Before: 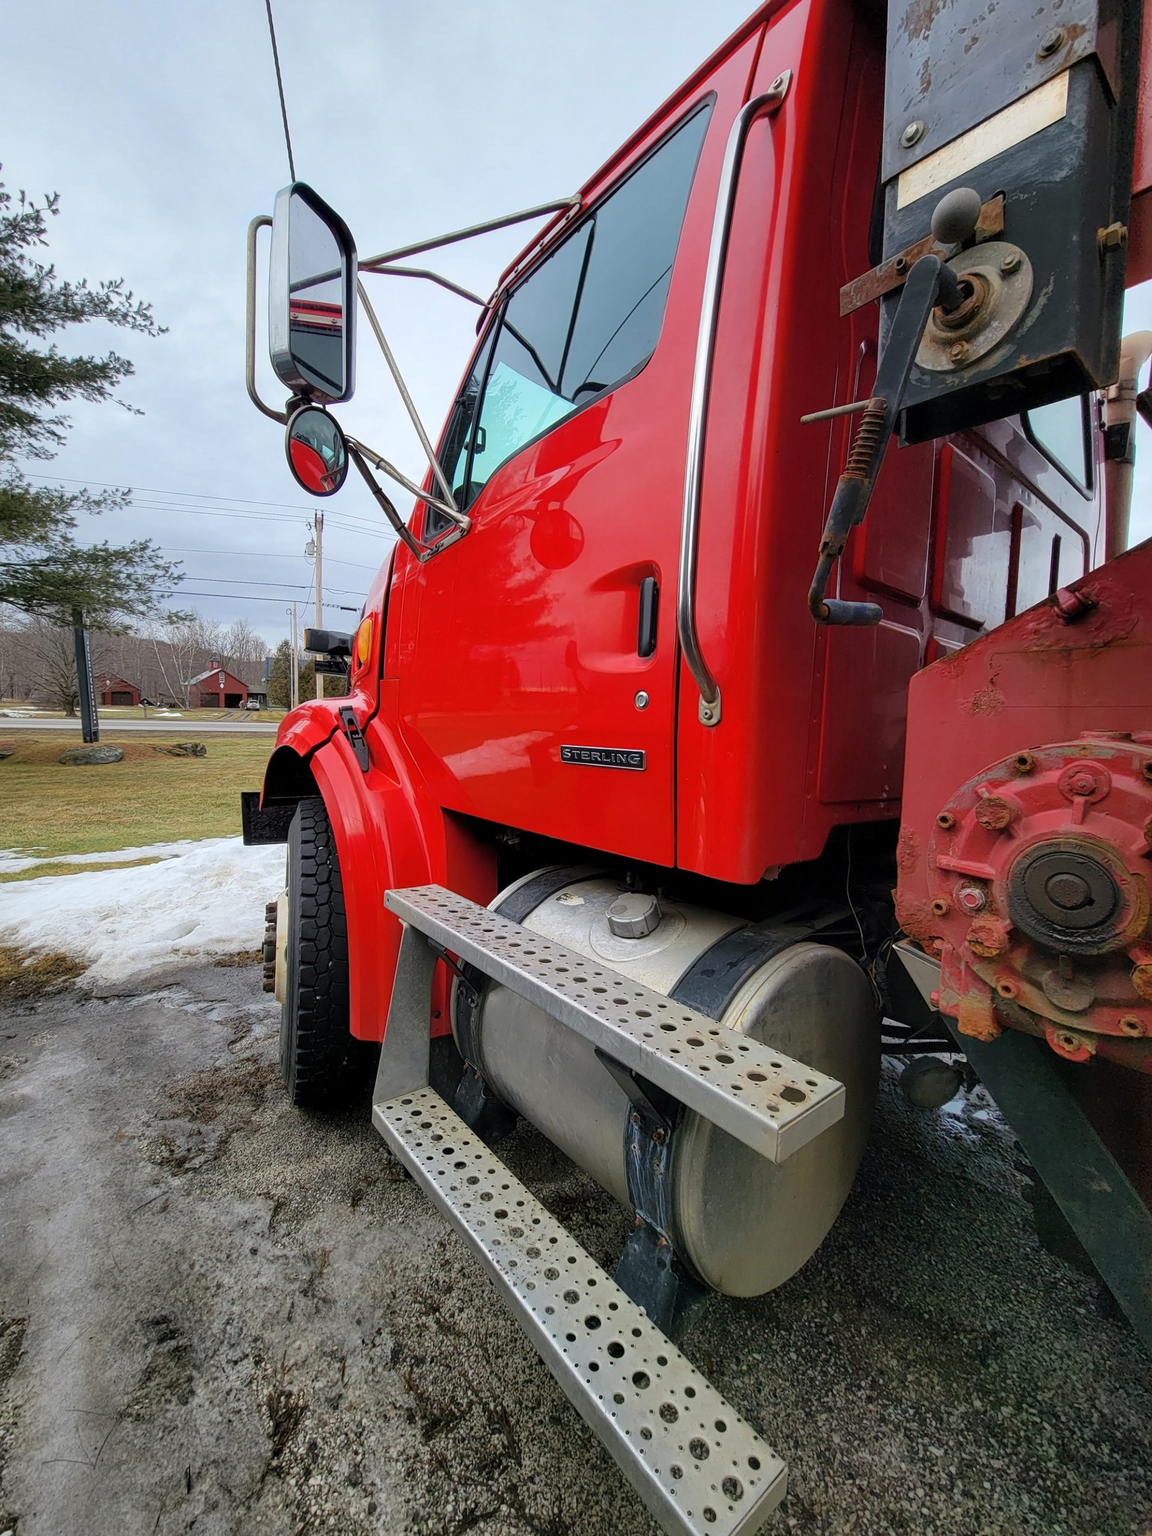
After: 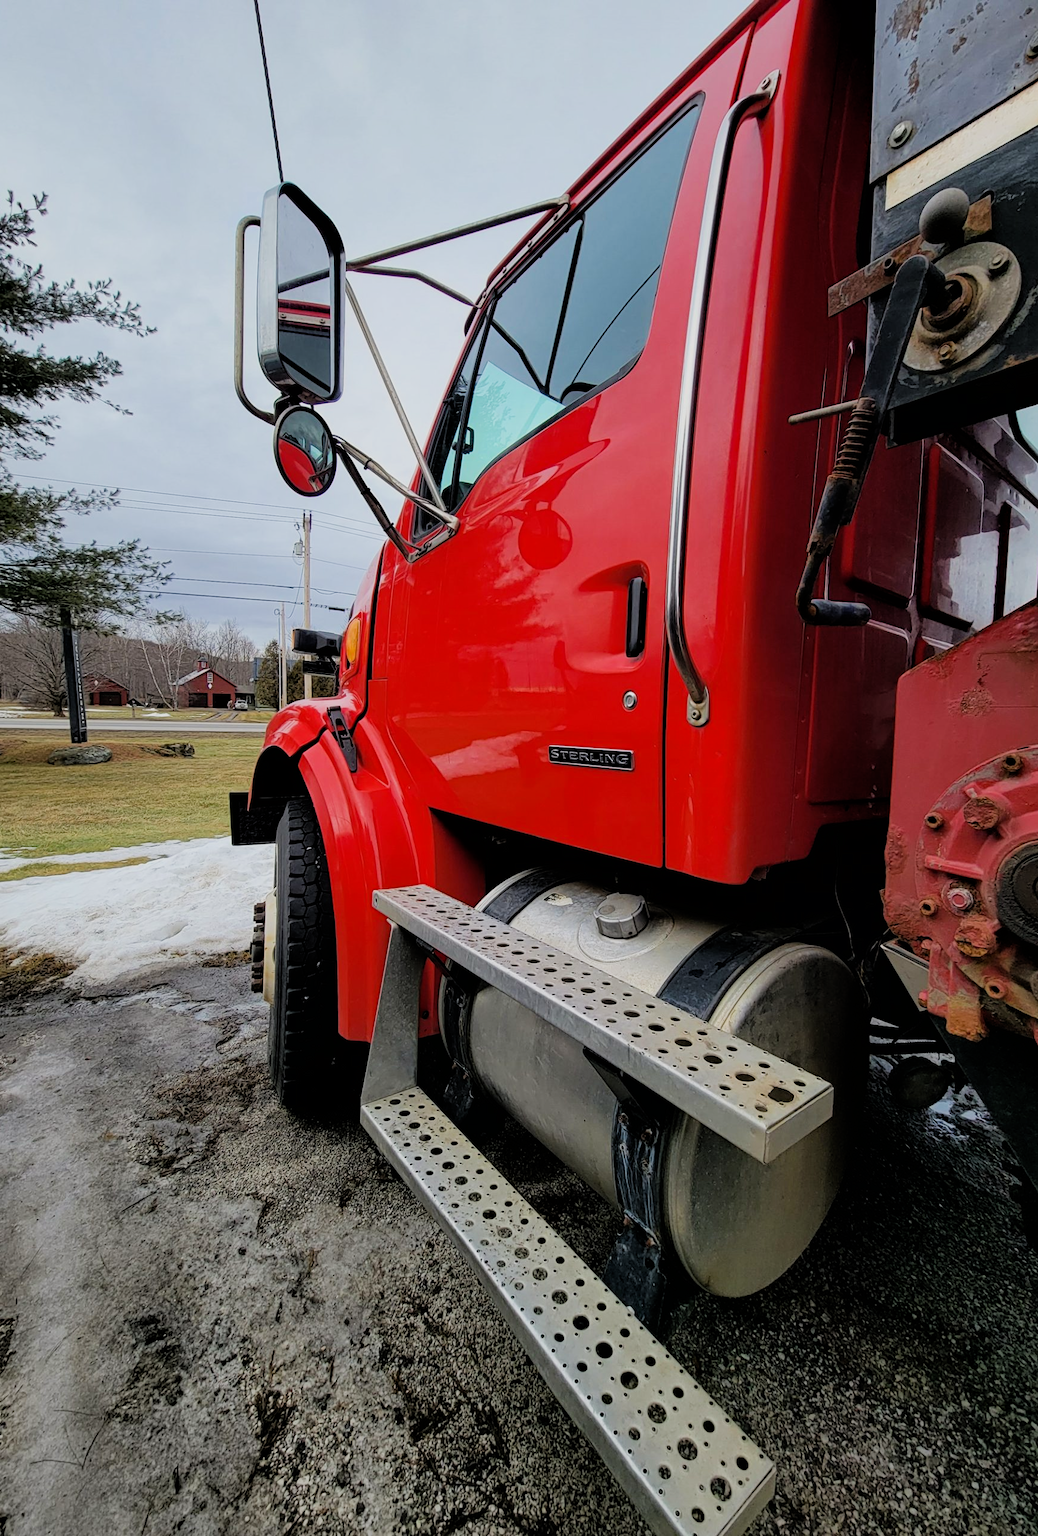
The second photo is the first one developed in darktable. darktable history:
filmic rgb: black relative exposure -5 EV, hardness 2.88, contrast 1.2, highlights saturation mix -30%
haze removal: compatibility mode true, adaptive false
crop and rotate: left 1.088%, right 8.807%
